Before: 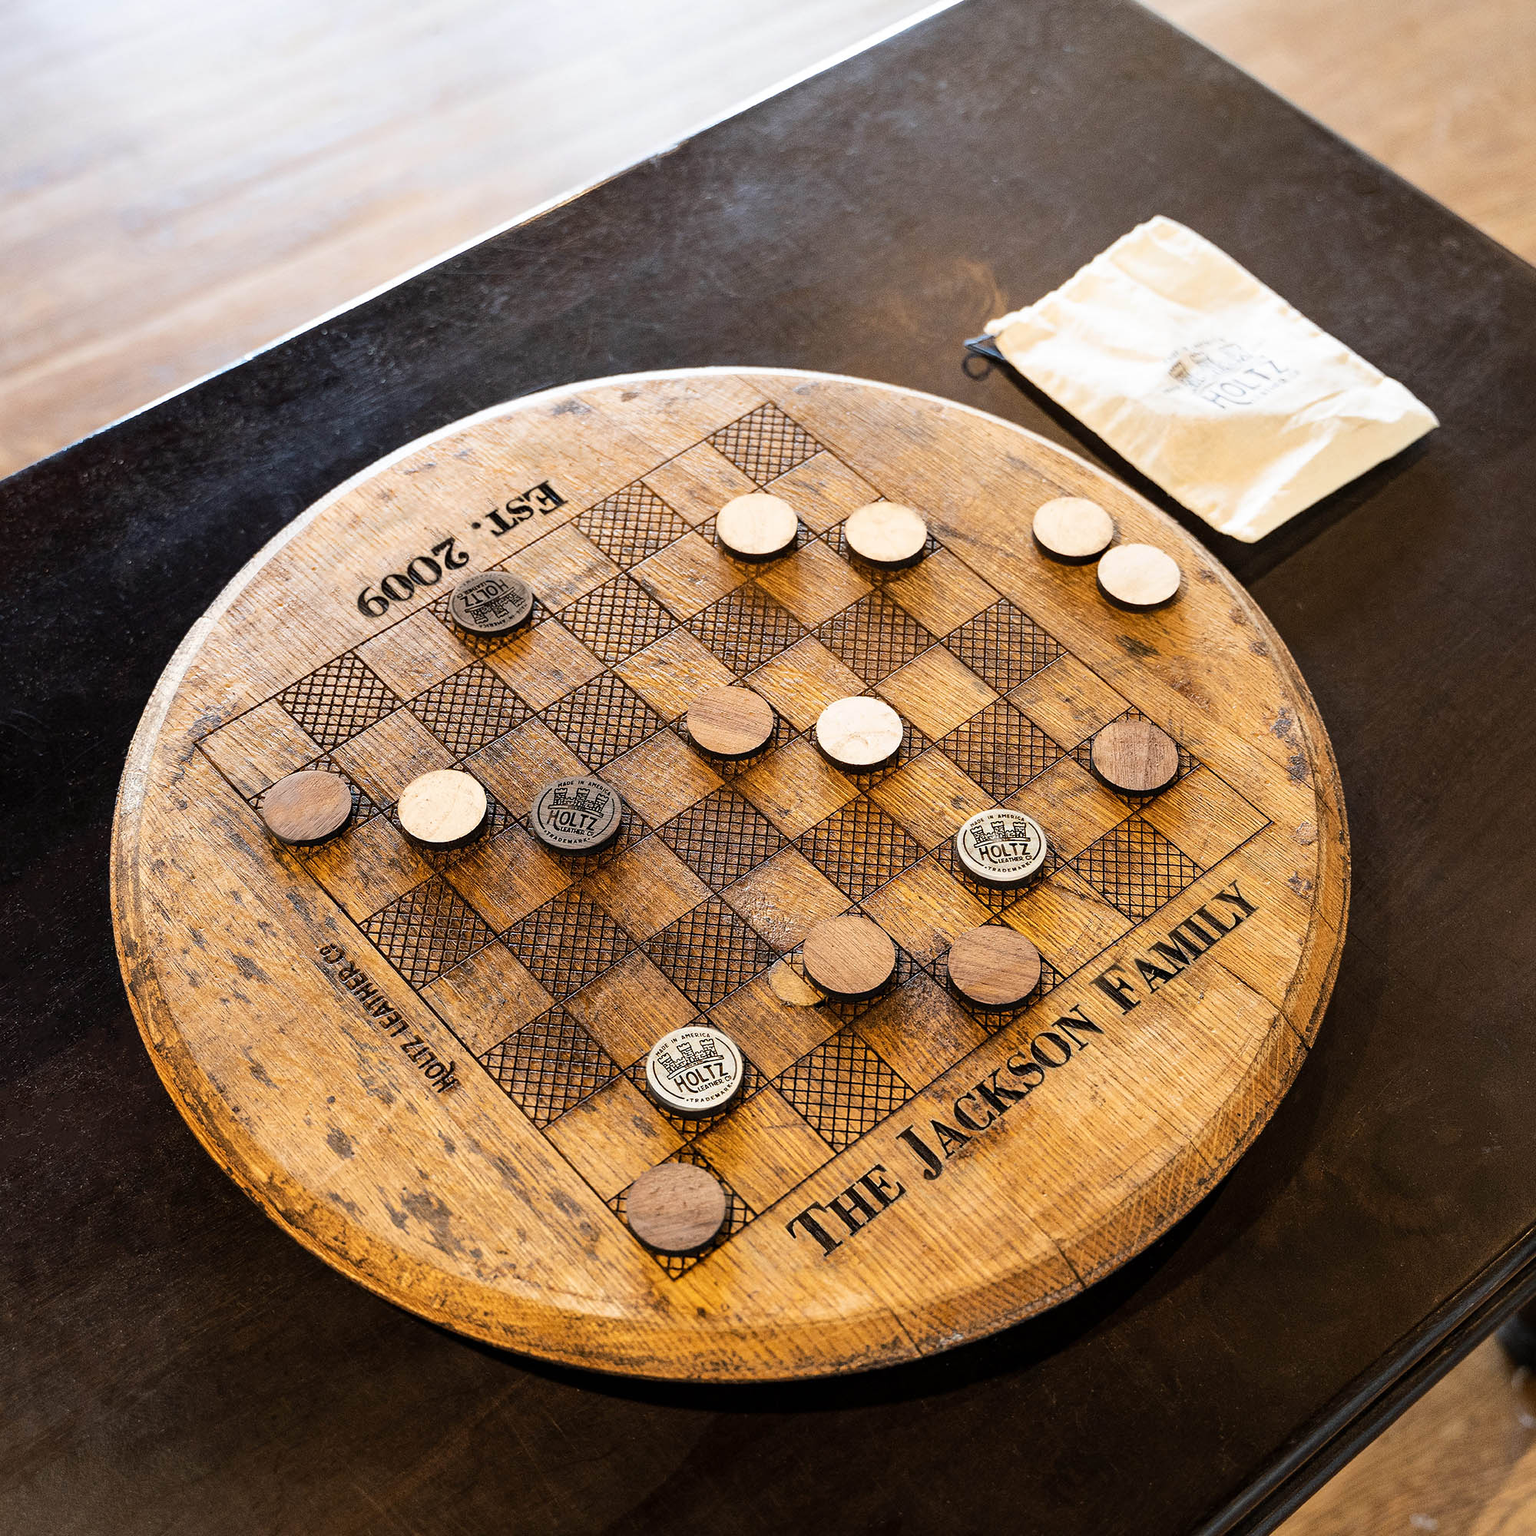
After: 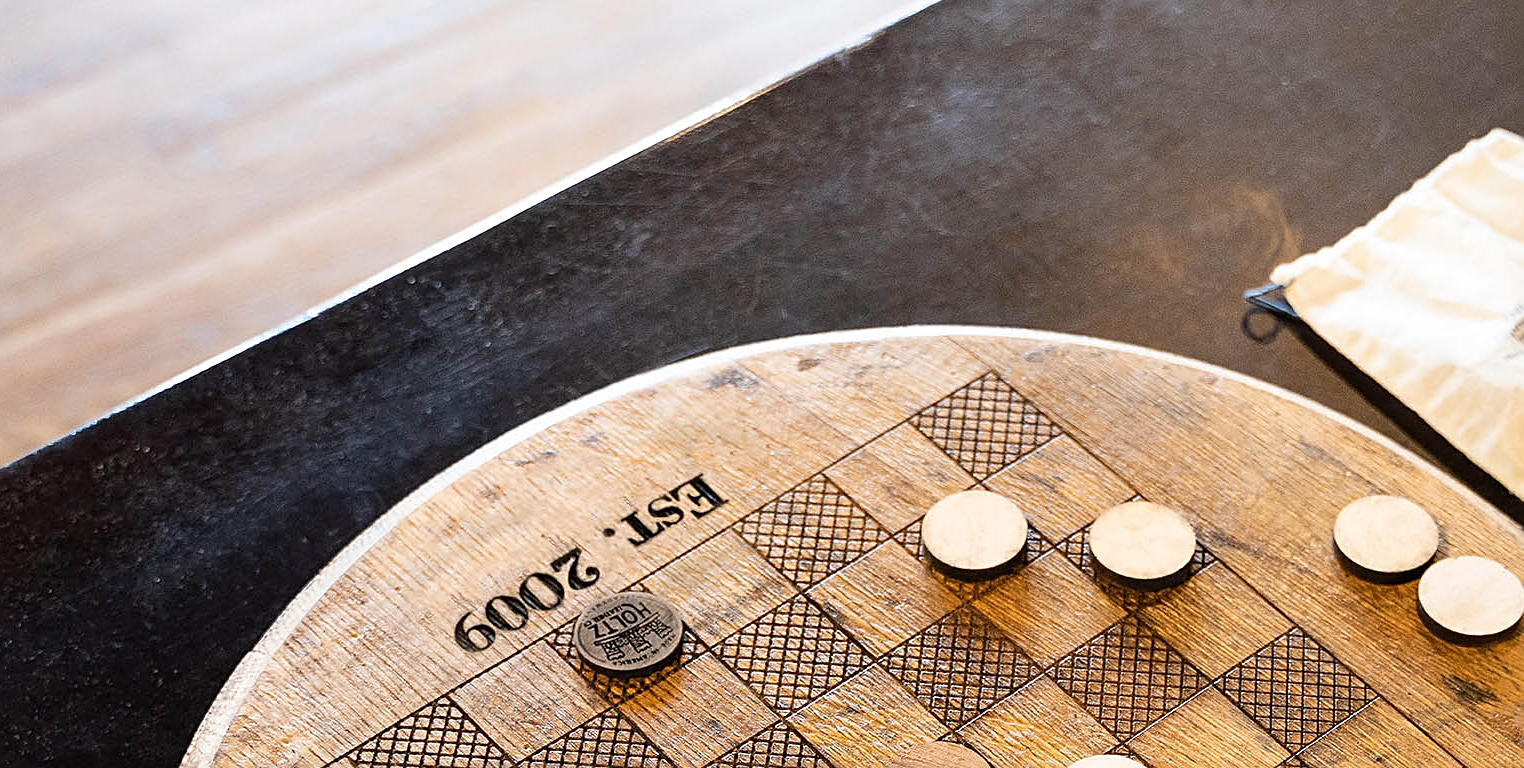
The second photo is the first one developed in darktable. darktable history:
sharpen: on, module defaults
crop: left 0.561%, top 7.627%, right 23.222%, bottom 53.94%
